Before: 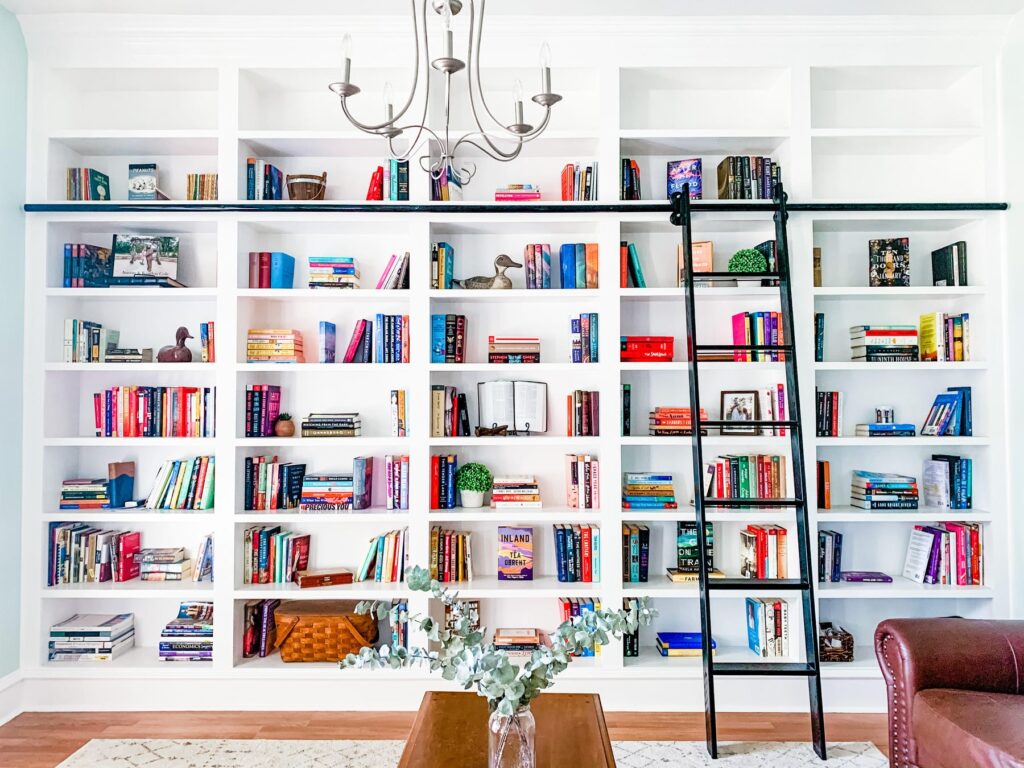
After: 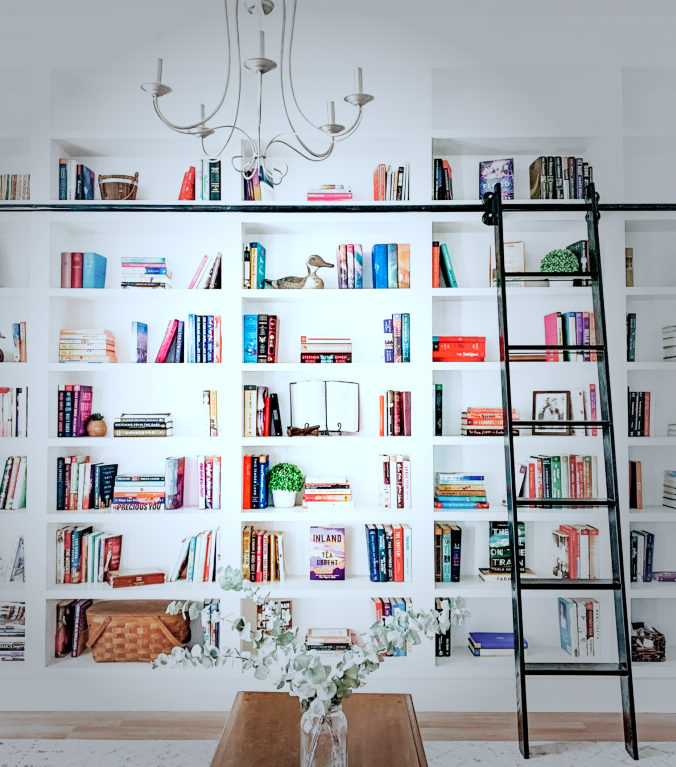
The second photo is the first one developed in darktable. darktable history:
white balance: red 1.029, blue 0.92
crop and rotate: left 18.442%, right 15.508%
filmic rgb: middle gray luminance 9.23%, black relative exposure -10.55 EV, white relative exposure 3.45 EV, threshold 6 EV, target black luminance 0%, hardness 5.98, latitude 59.69%, contrast 1.087, highlights saturation mix 5%, shadows ↔ highlights balance 29.23%, add noise in highlights 0, preserve chrominance no, color science v3 (2019), use custom middle-gray values true, iterations of high-quality reconstruction 0, contrast in highlights soft, enable highlight reconstruction true
color correction: highlights a* -4.18, highlights b* -10.81
vignetting: fall-off start 33.76%, fall-off radius 64.94%, brightness -0.575, center (-0.12, -0.002), width/height ratio 0.959
